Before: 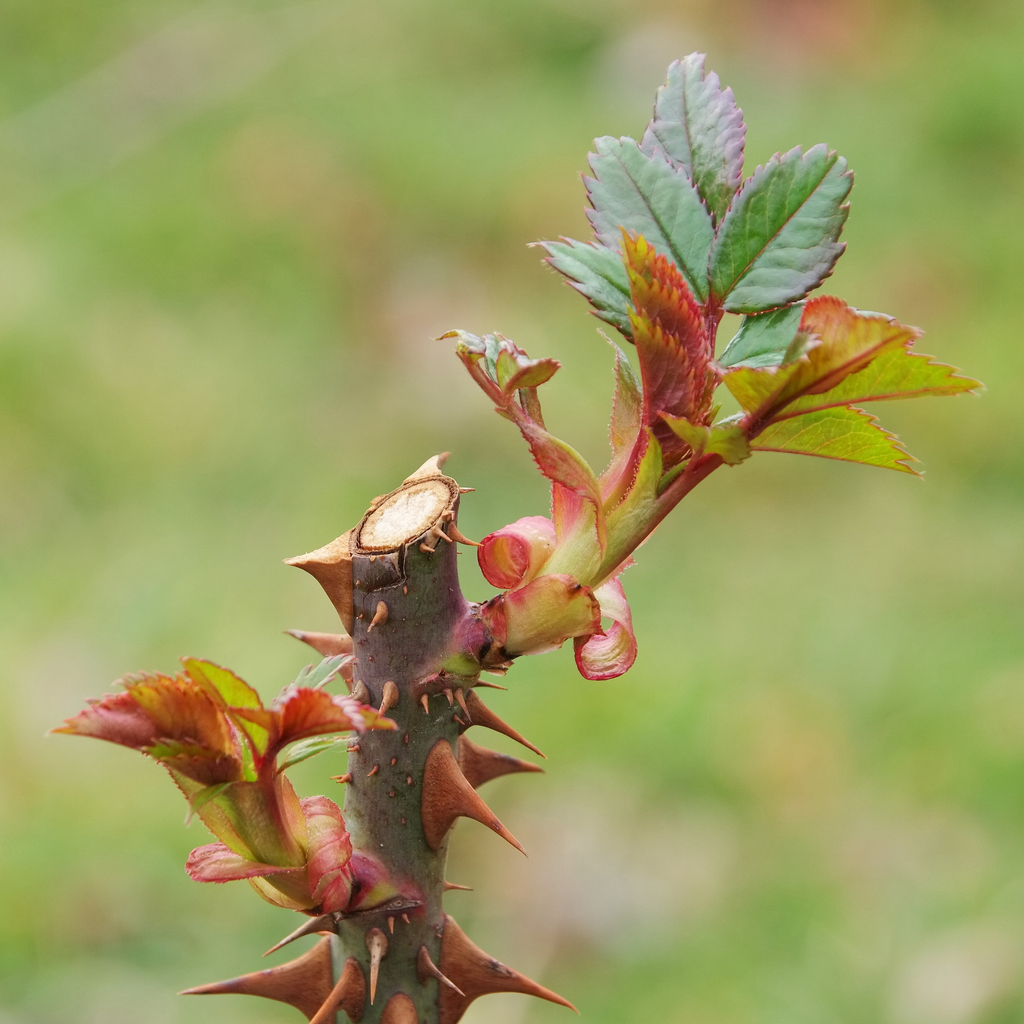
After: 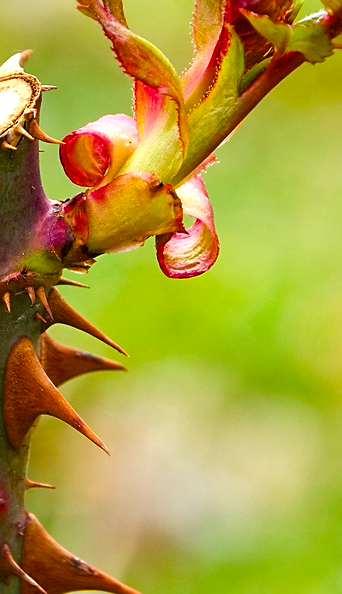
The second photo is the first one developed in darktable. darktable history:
sharpen: radius 1.883, amount 0.412, threshold 1.222
color balance rgb: shadows lift › hue 87.09°, perceptual saturation grading › global saturation 40.993%, perceptual saturation grading › highlights -25.814%, perceptual saturation grading › mid-tones 34.516%, perceptual saturation grading › shadows 35.278%, perceptual brilliance grading › global brilliance 14.166%, perceptual brilliance grading › shadows -34.467%, global vibrance 20%
levels: levels [0, 0.476, 0.951]
crop: left 40.825%, top 39.327%, right 25.709%, bottom 2.655%
